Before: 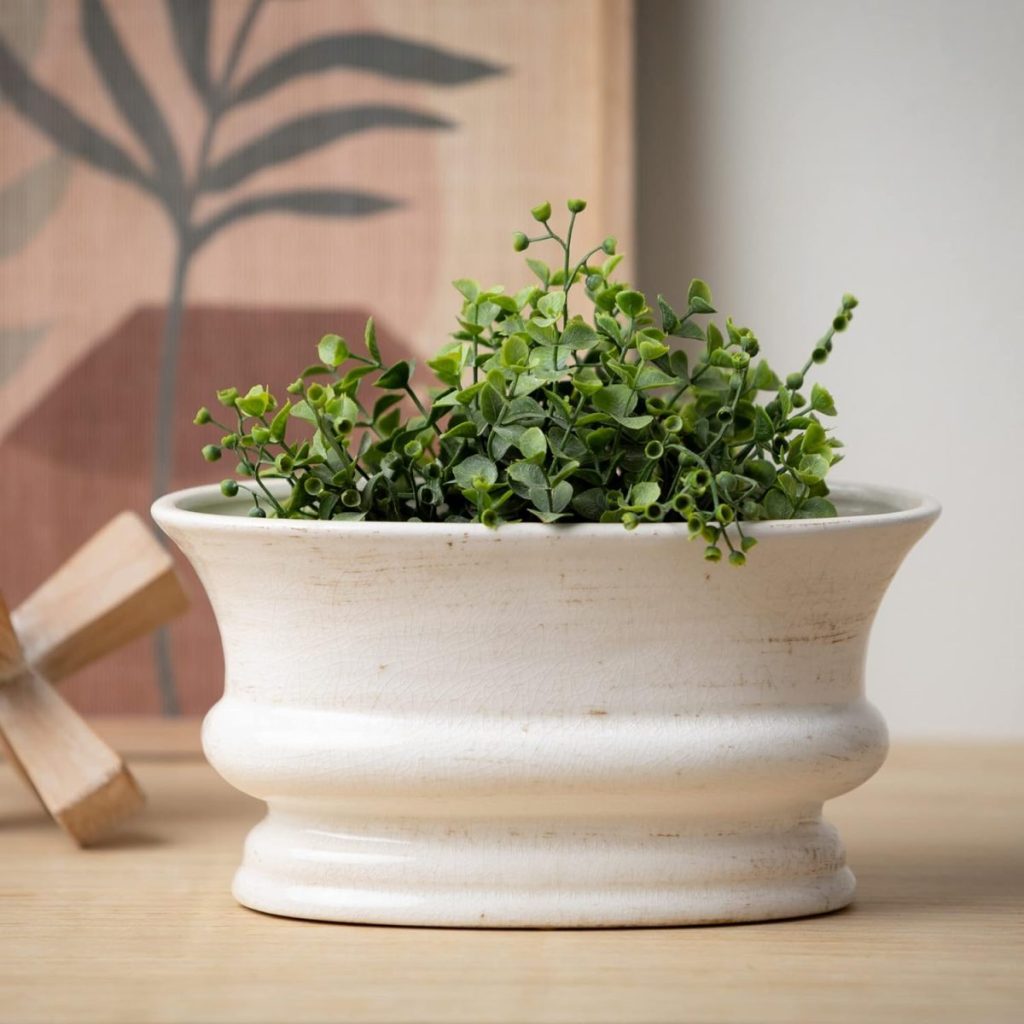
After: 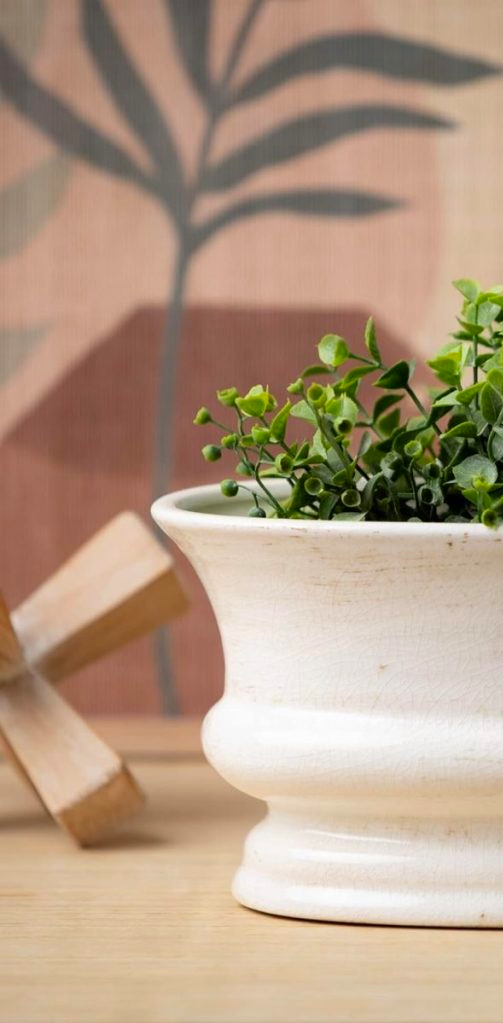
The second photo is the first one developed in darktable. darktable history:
contrast brightness saturation: contrast 0.04, saturation 0.16
crop and rotate: left 0%, top 0%, right 50.845%
